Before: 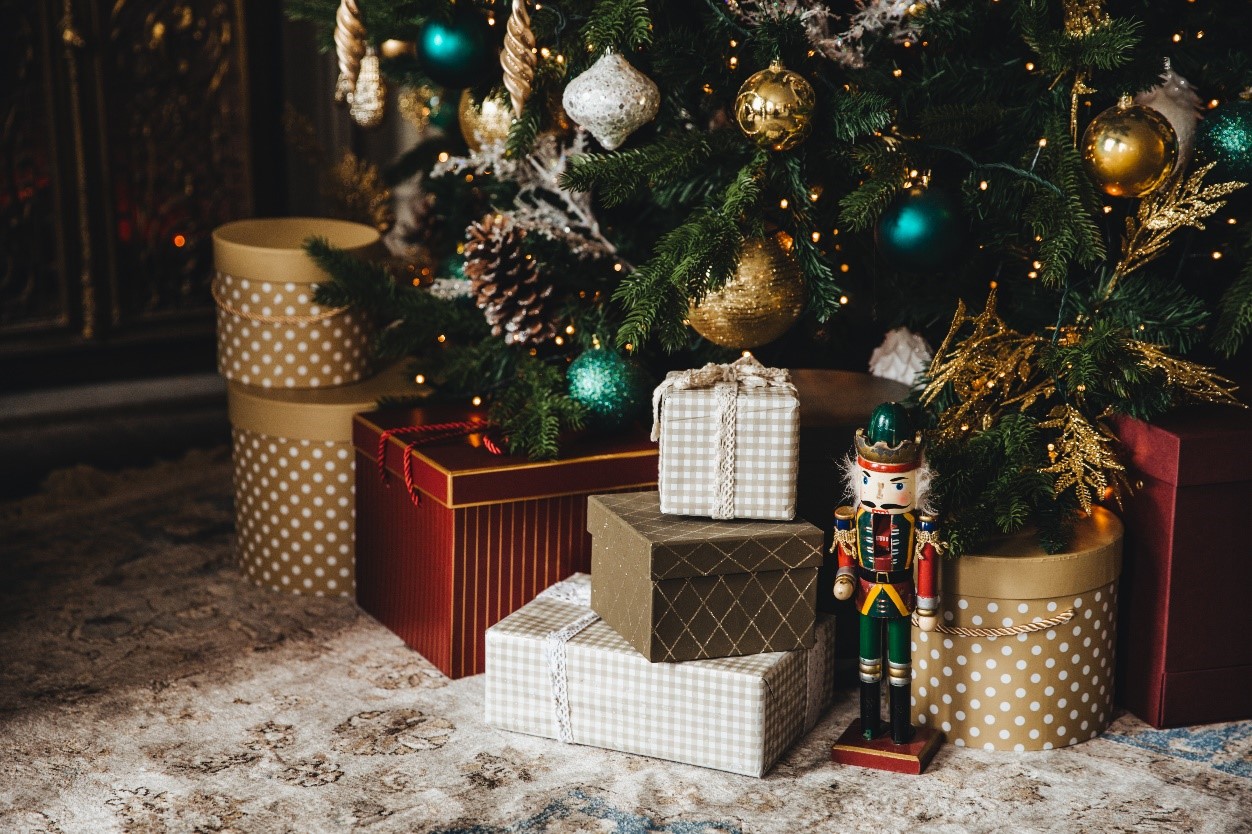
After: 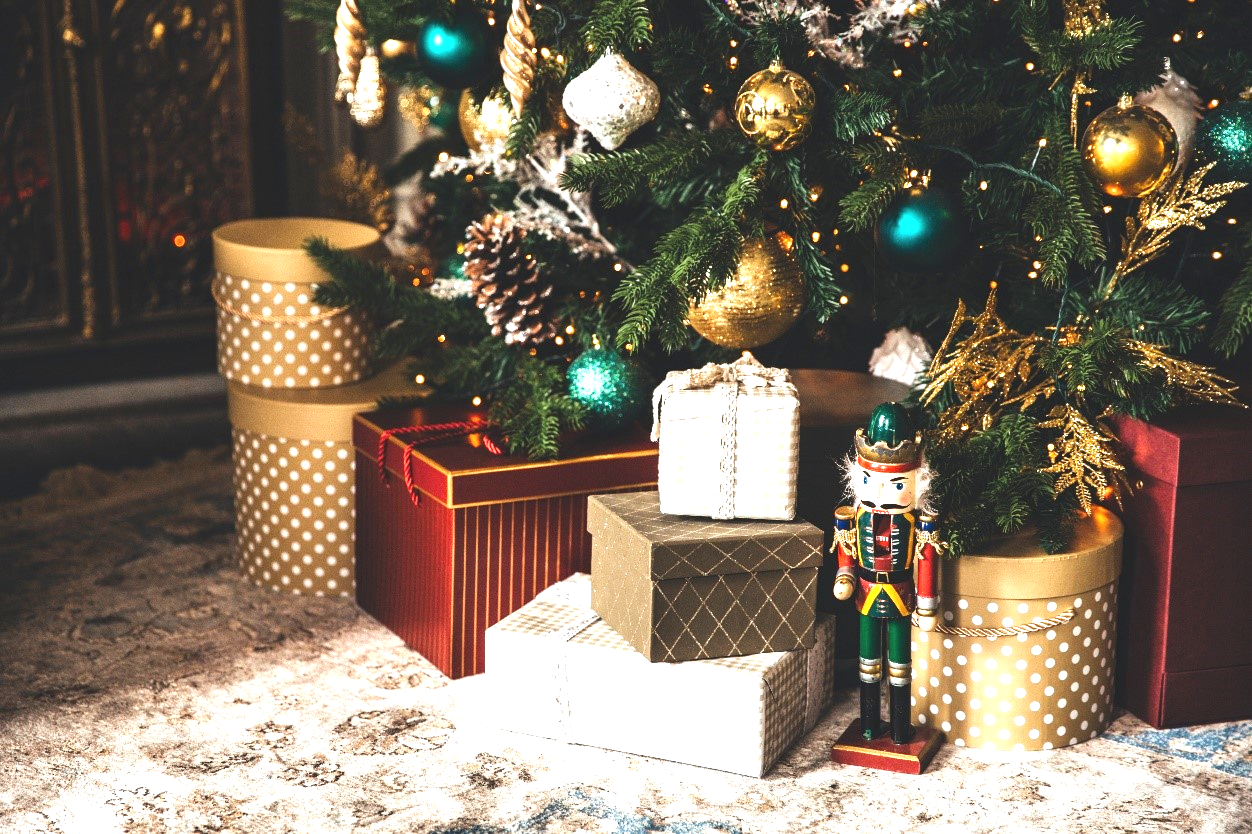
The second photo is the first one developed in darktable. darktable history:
exposure: black level correction -0.002, exposure 1.351 EV, compensate highlight preservation false
